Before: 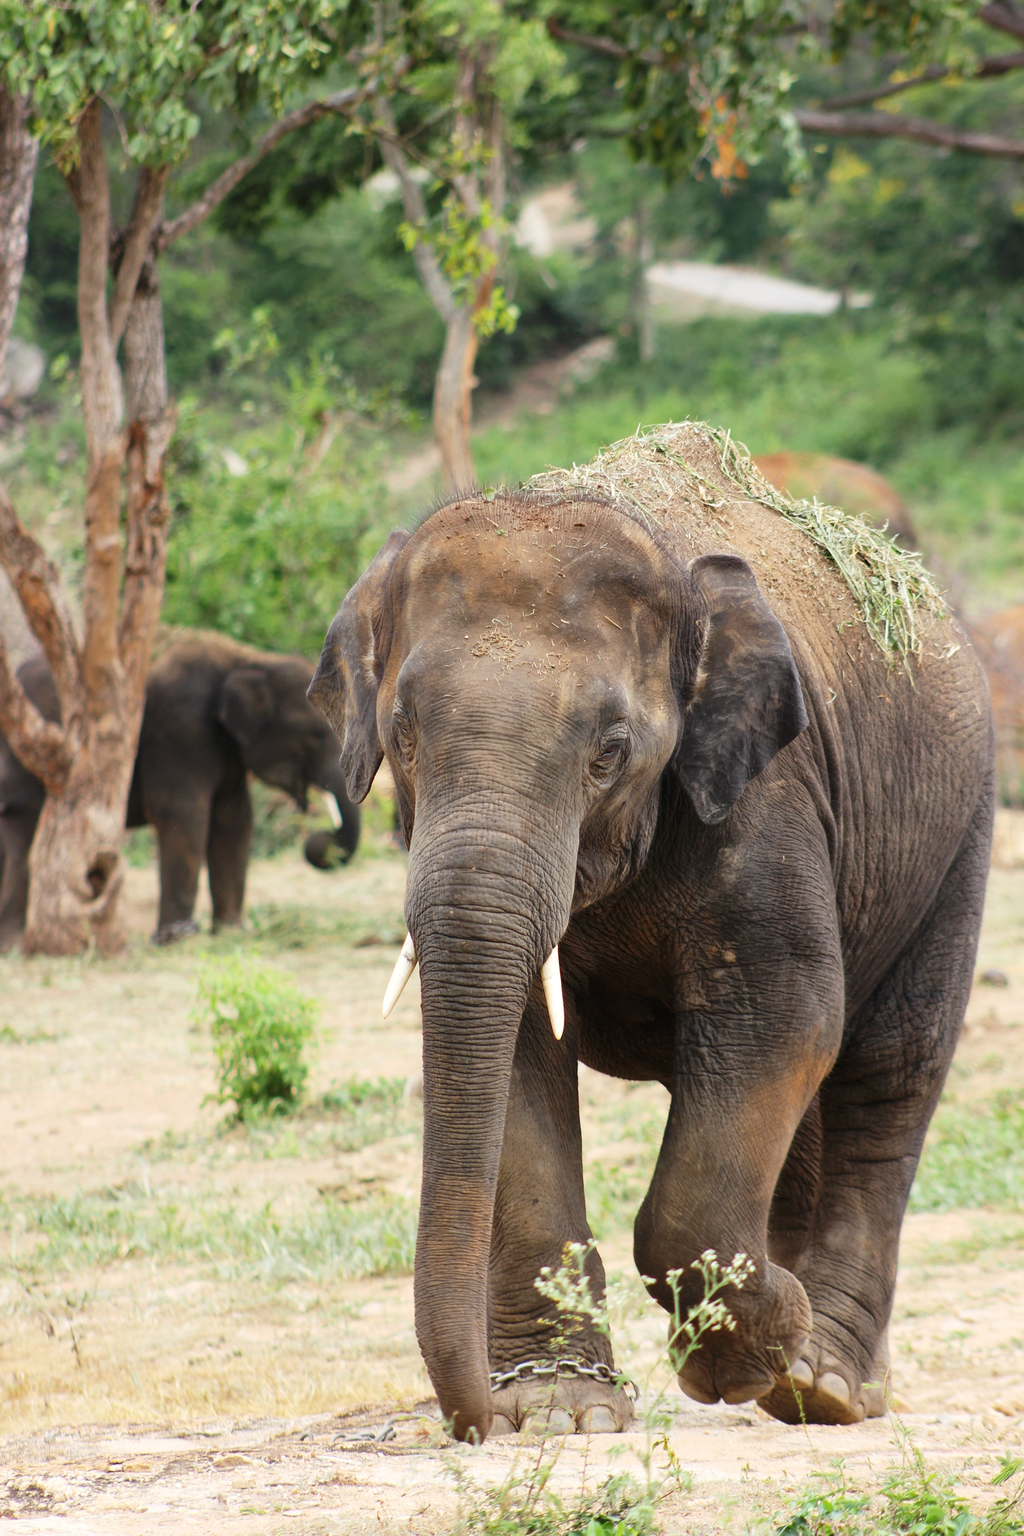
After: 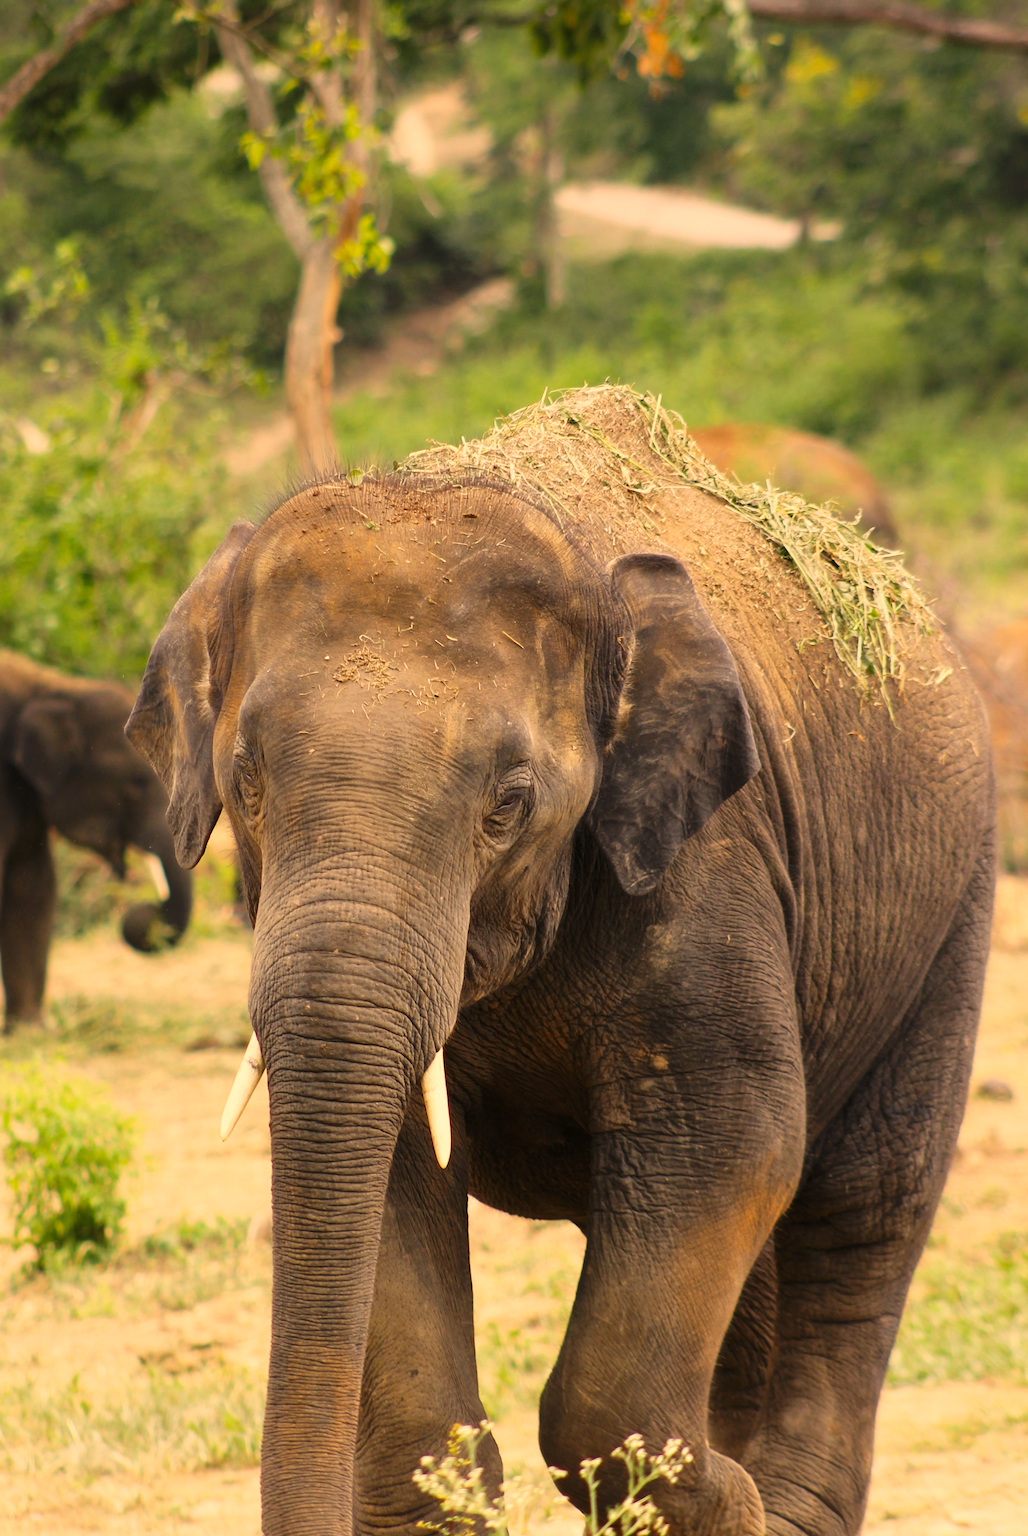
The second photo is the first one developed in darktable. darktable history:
crop and rotate: left 20.398%, top 7.715%, right 0.338%, bottom 13.348%
color correction: highlights a* 15.01, highlights b* 31.36
